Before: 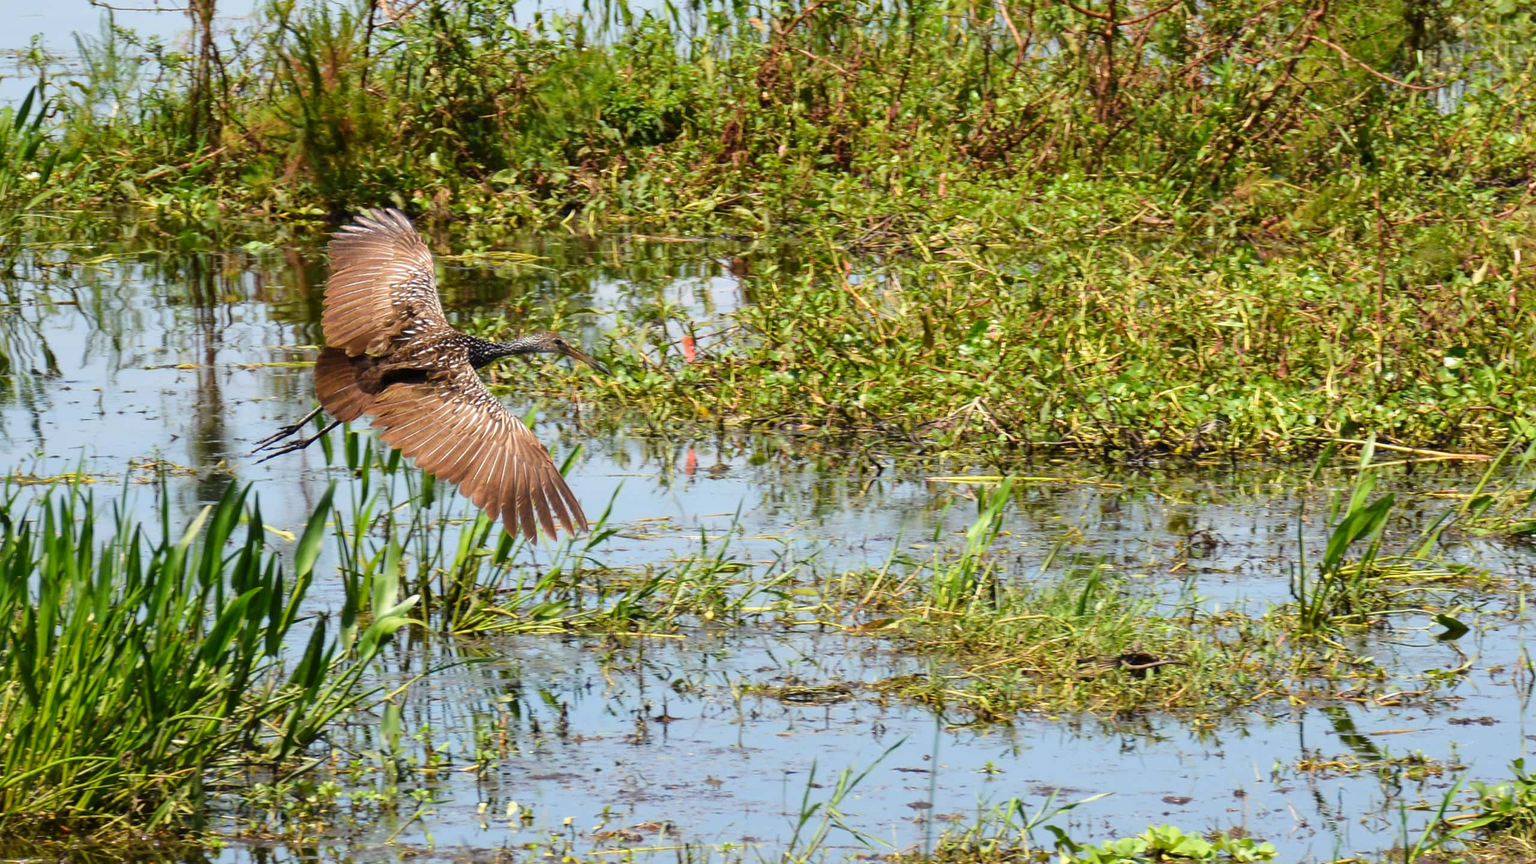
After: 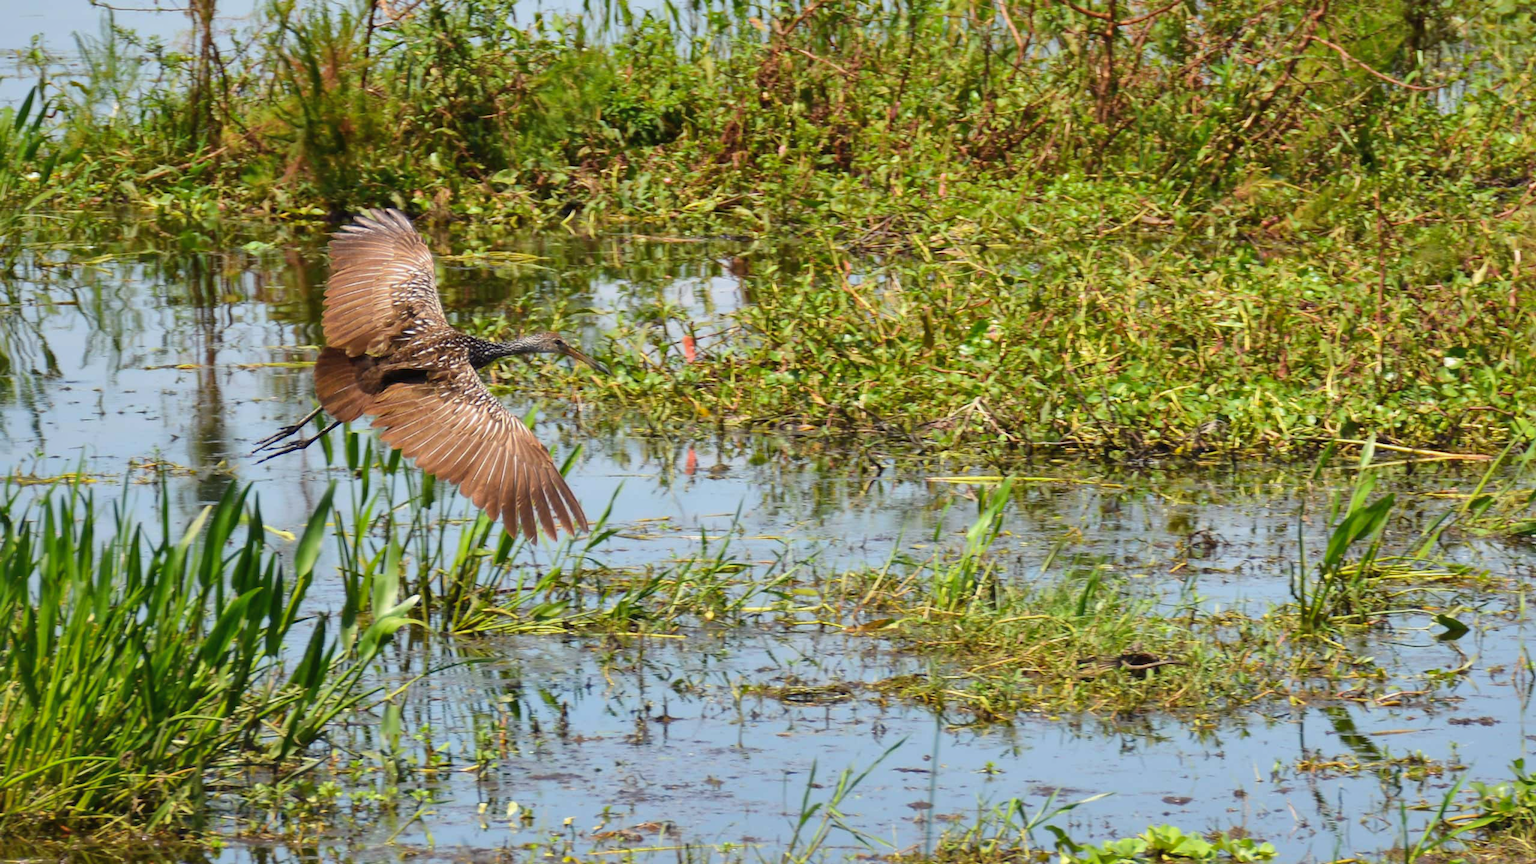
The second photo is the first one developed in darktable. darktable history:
shadows and highlights: on, module defaults
contrast equalizer: y [[0.5 ×4, 0.467, 0.376], [0.5 ×6], [0.5 ×6], [0 ×6], [0 ×6]], mix 0.61
